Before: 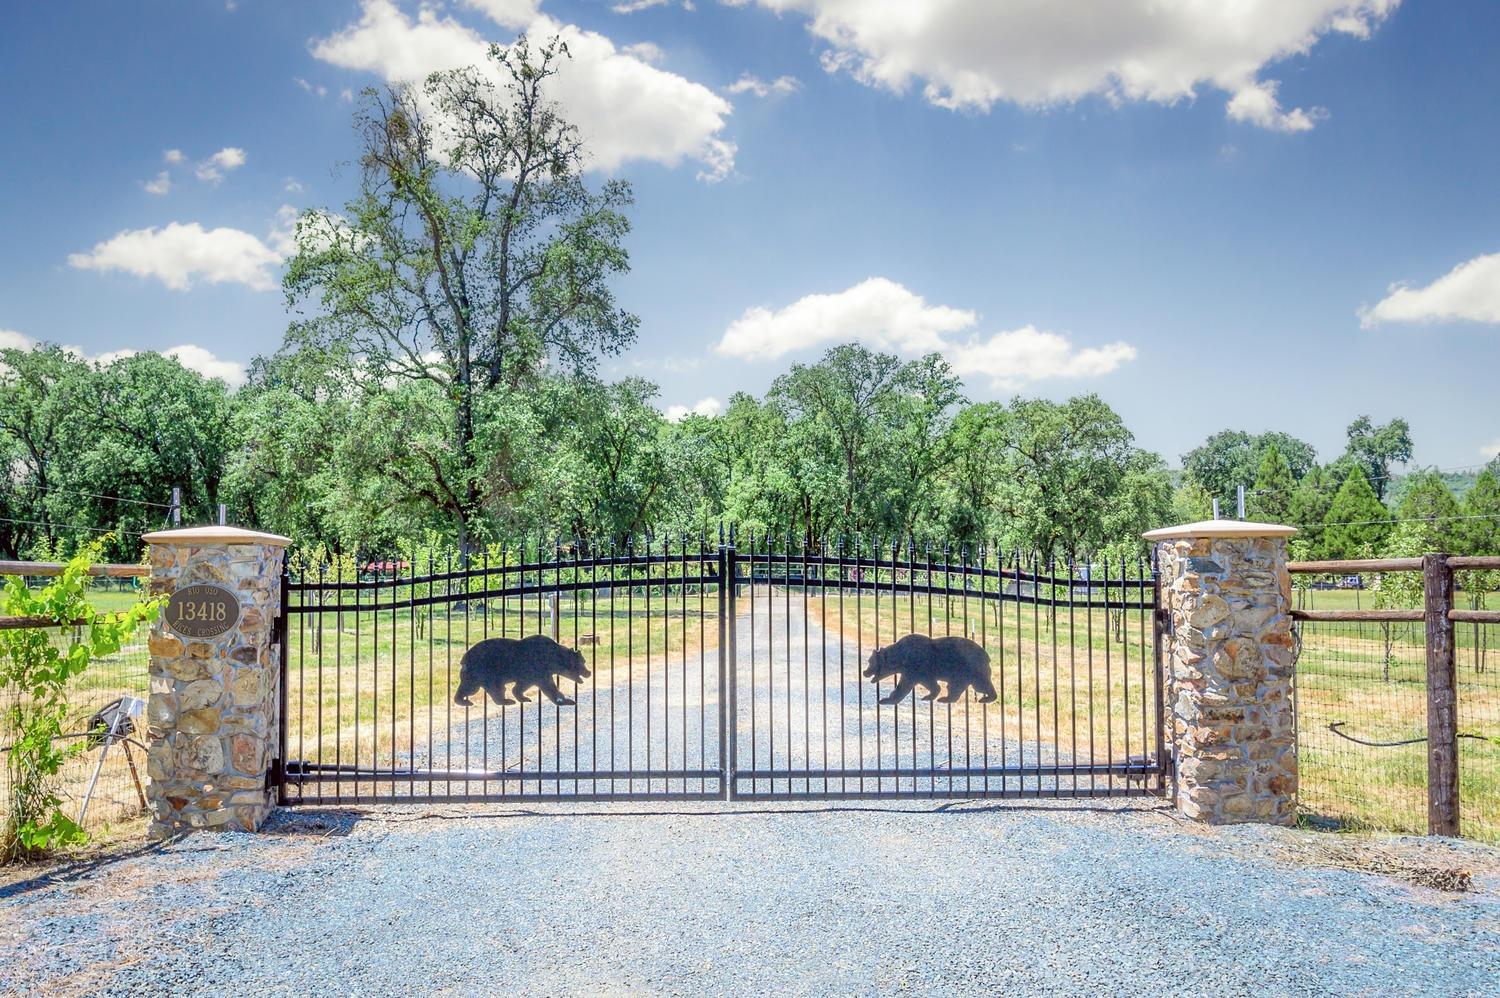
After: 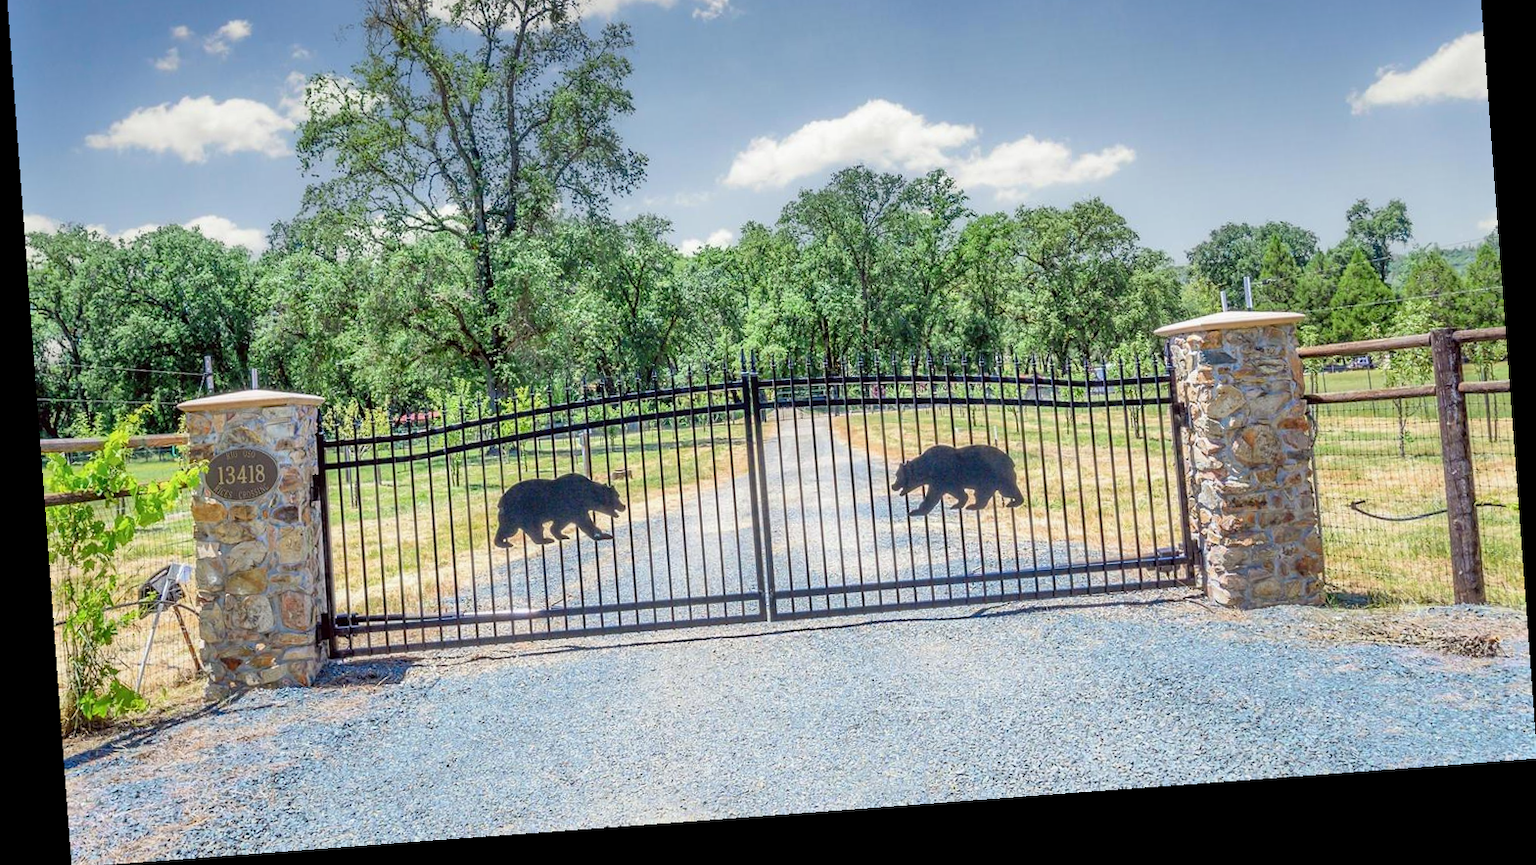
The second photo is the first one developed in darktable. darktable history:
shadows and highlights: shadows 43.71, white point adjustment -1.46, soften with gaussian
crop and rotate: top 19.998%
rotate and perspective: rotation -4.25°, automatic cropping off
